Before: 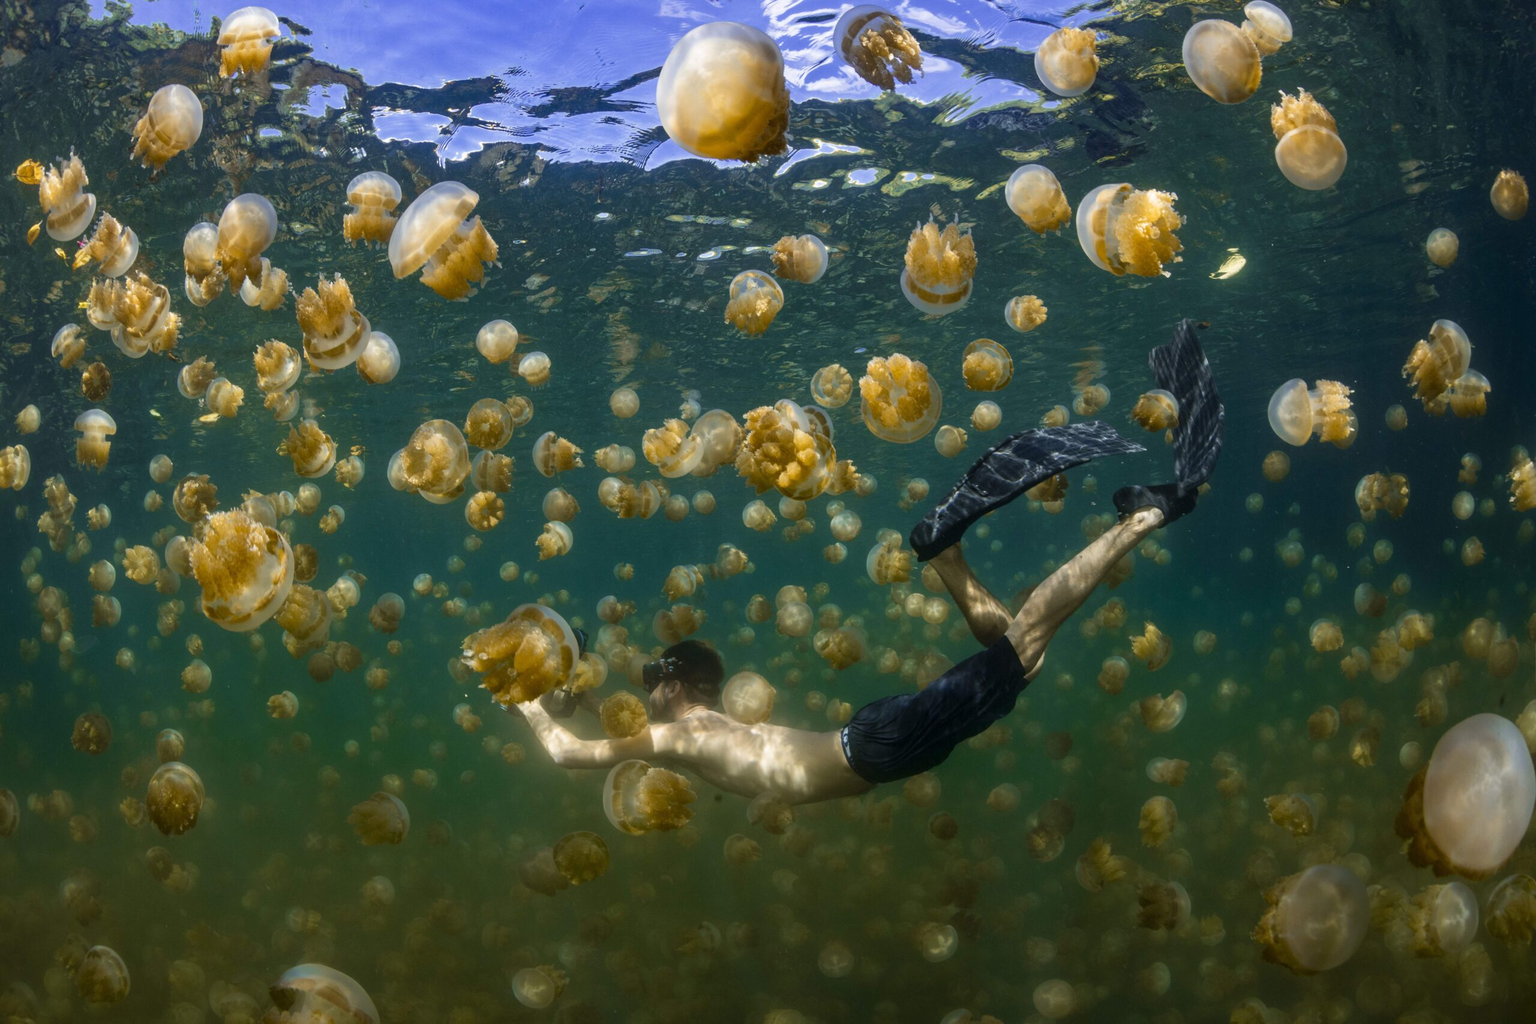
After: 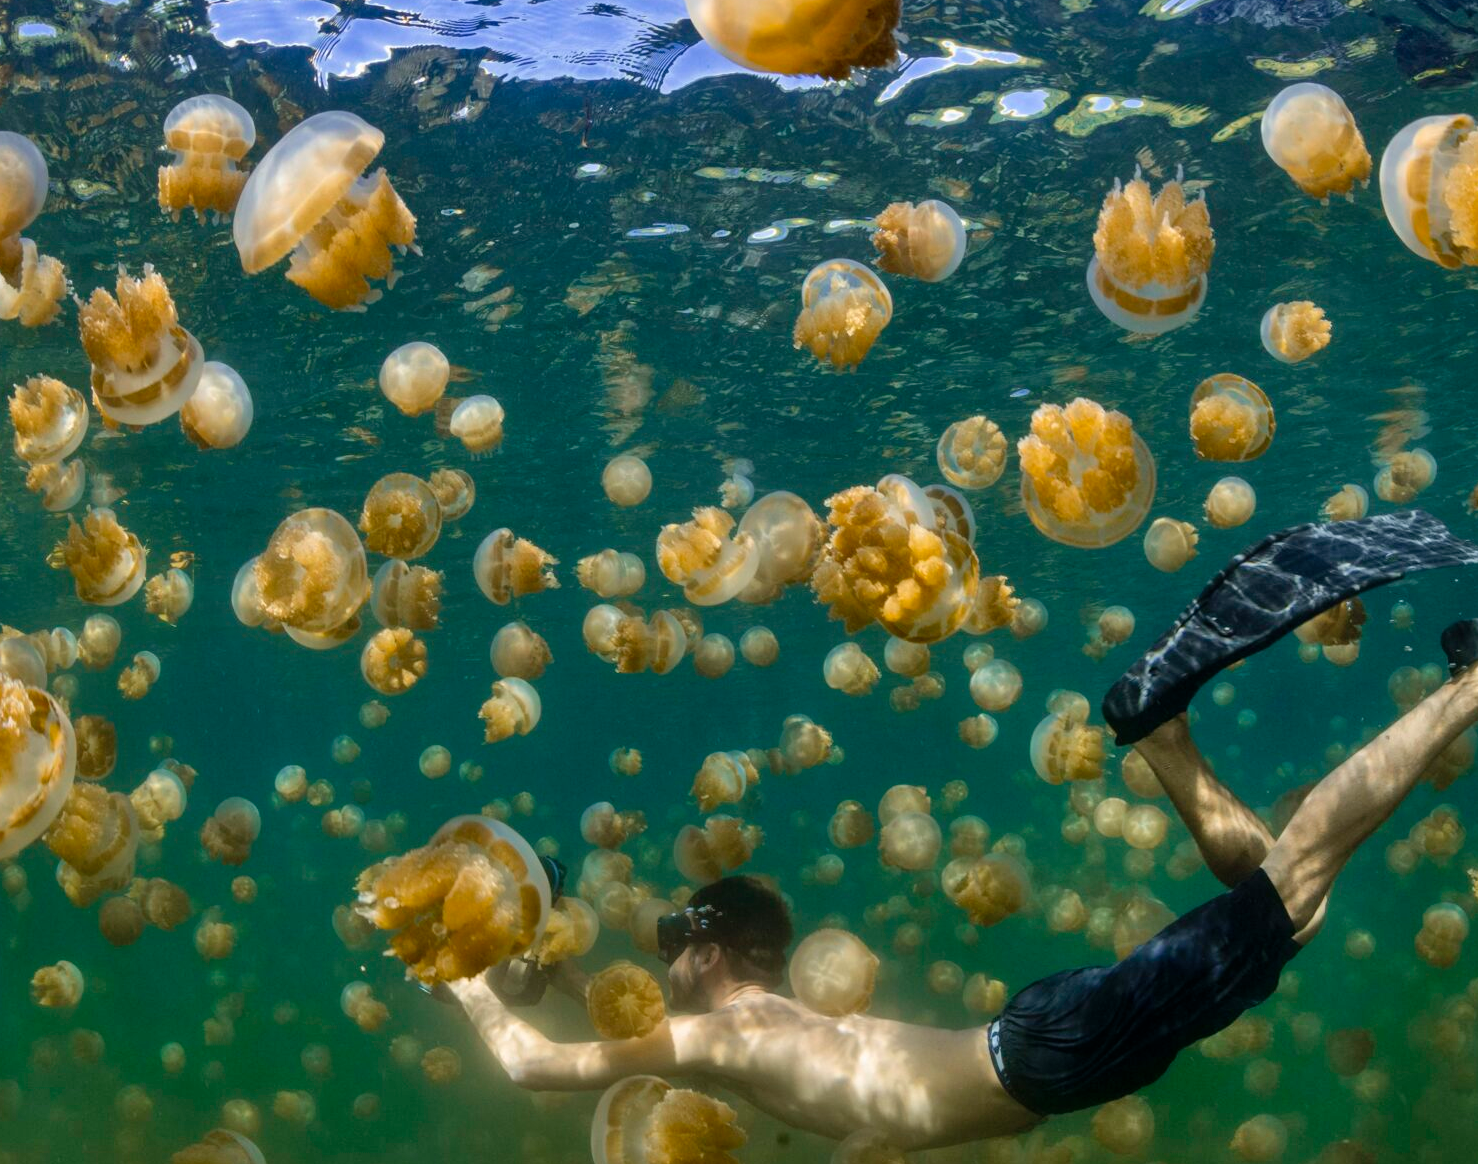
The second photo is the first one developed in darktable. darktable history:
crop: left 16.202%, top 11.208%, right 26.045%, bottom 20.557%
shadows and highlights: shadows 52.42, soften with gaussian
